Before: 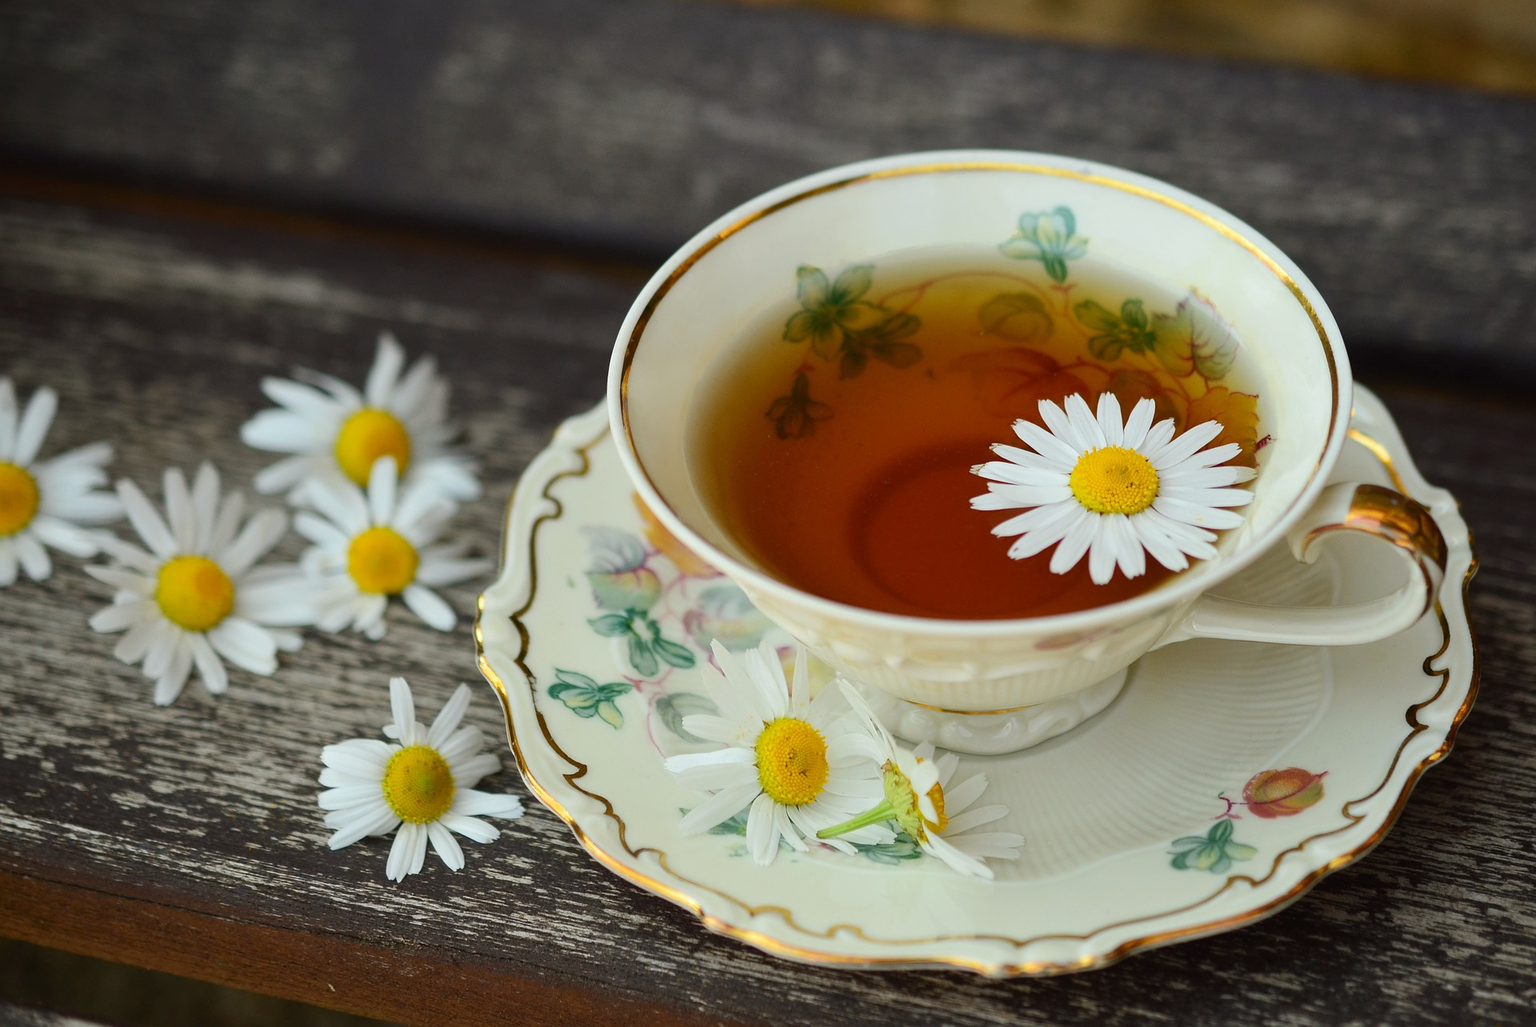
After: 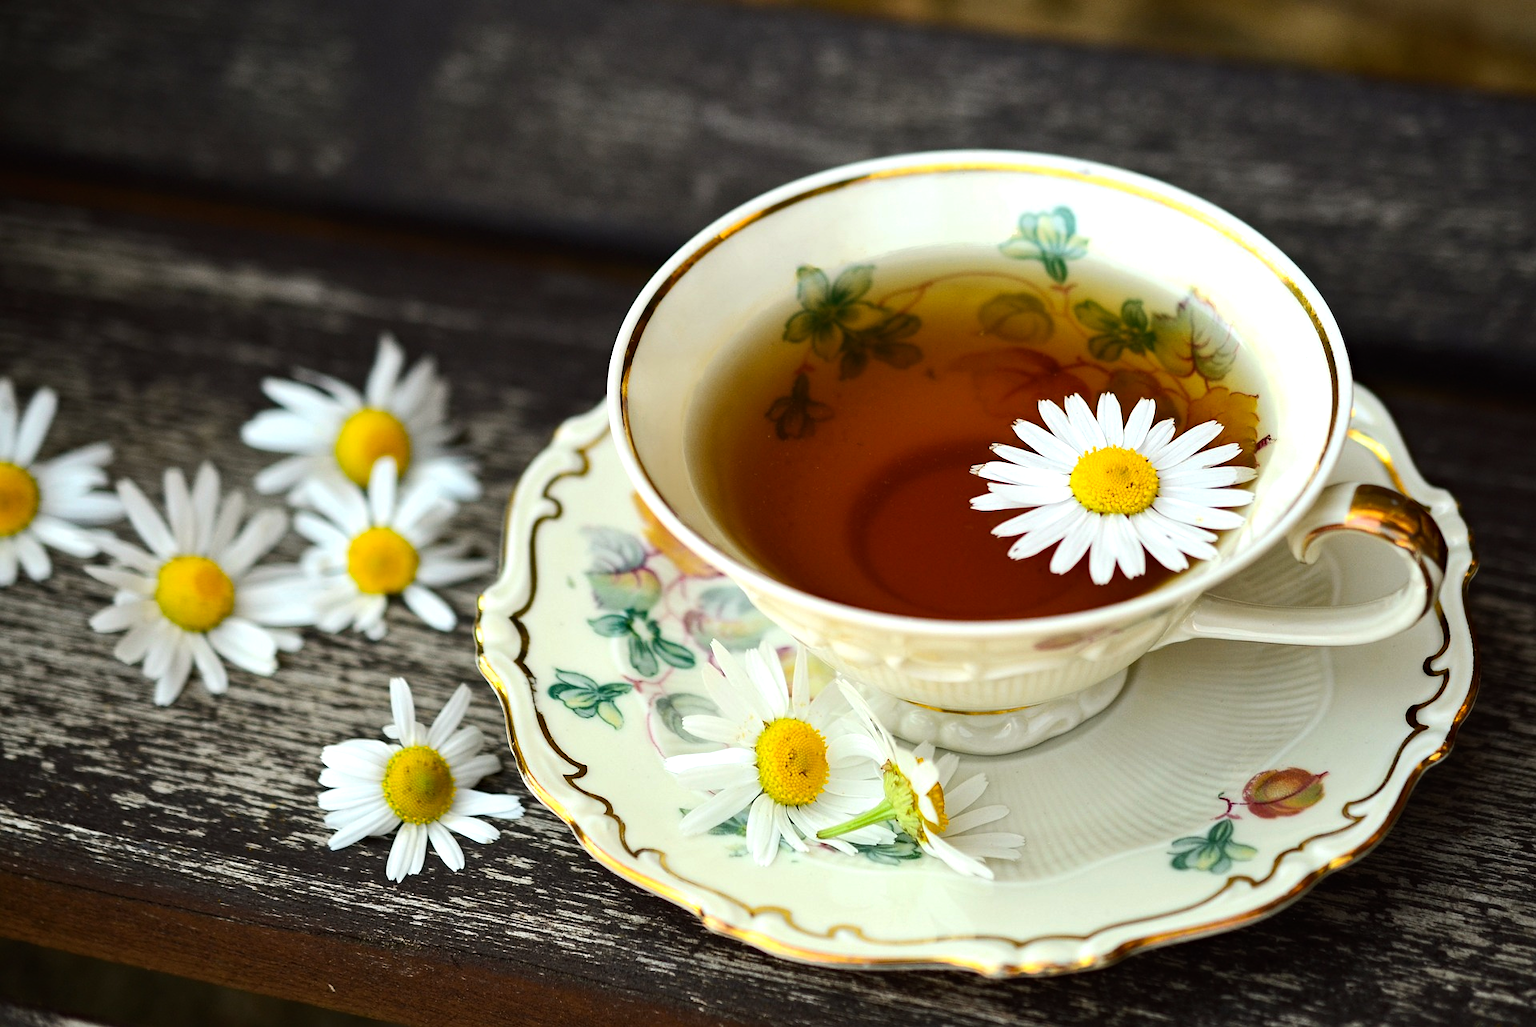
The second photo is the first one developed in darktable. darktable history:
haze removal: compatibility mode true, adaptive false
tone equalizer: -8 EV -0.75 EV, -7 EV -0.7 EV, -6 EV -0.6 EV, -5 EV -0.4 EV, -3 EV 0.4 EV, -2 EV 0.6 EV, -1 EV 0.7 EV, +0 EV 0.75 EV, edges refinement/feathering 500, mask exposure compensation -1.57 EV, preserve details no
